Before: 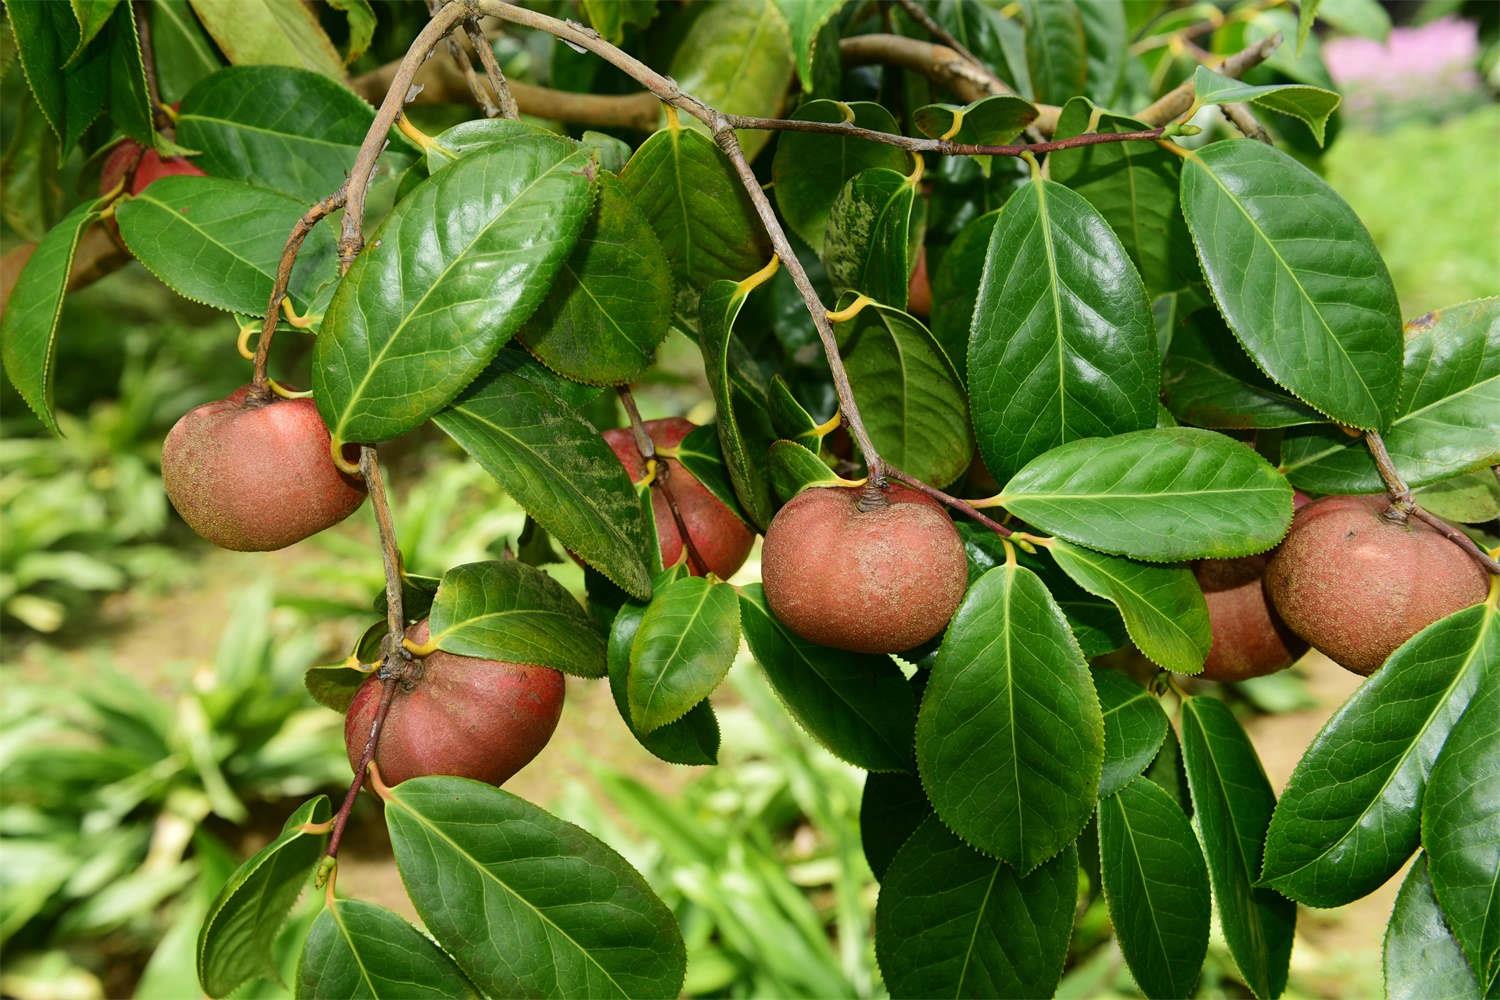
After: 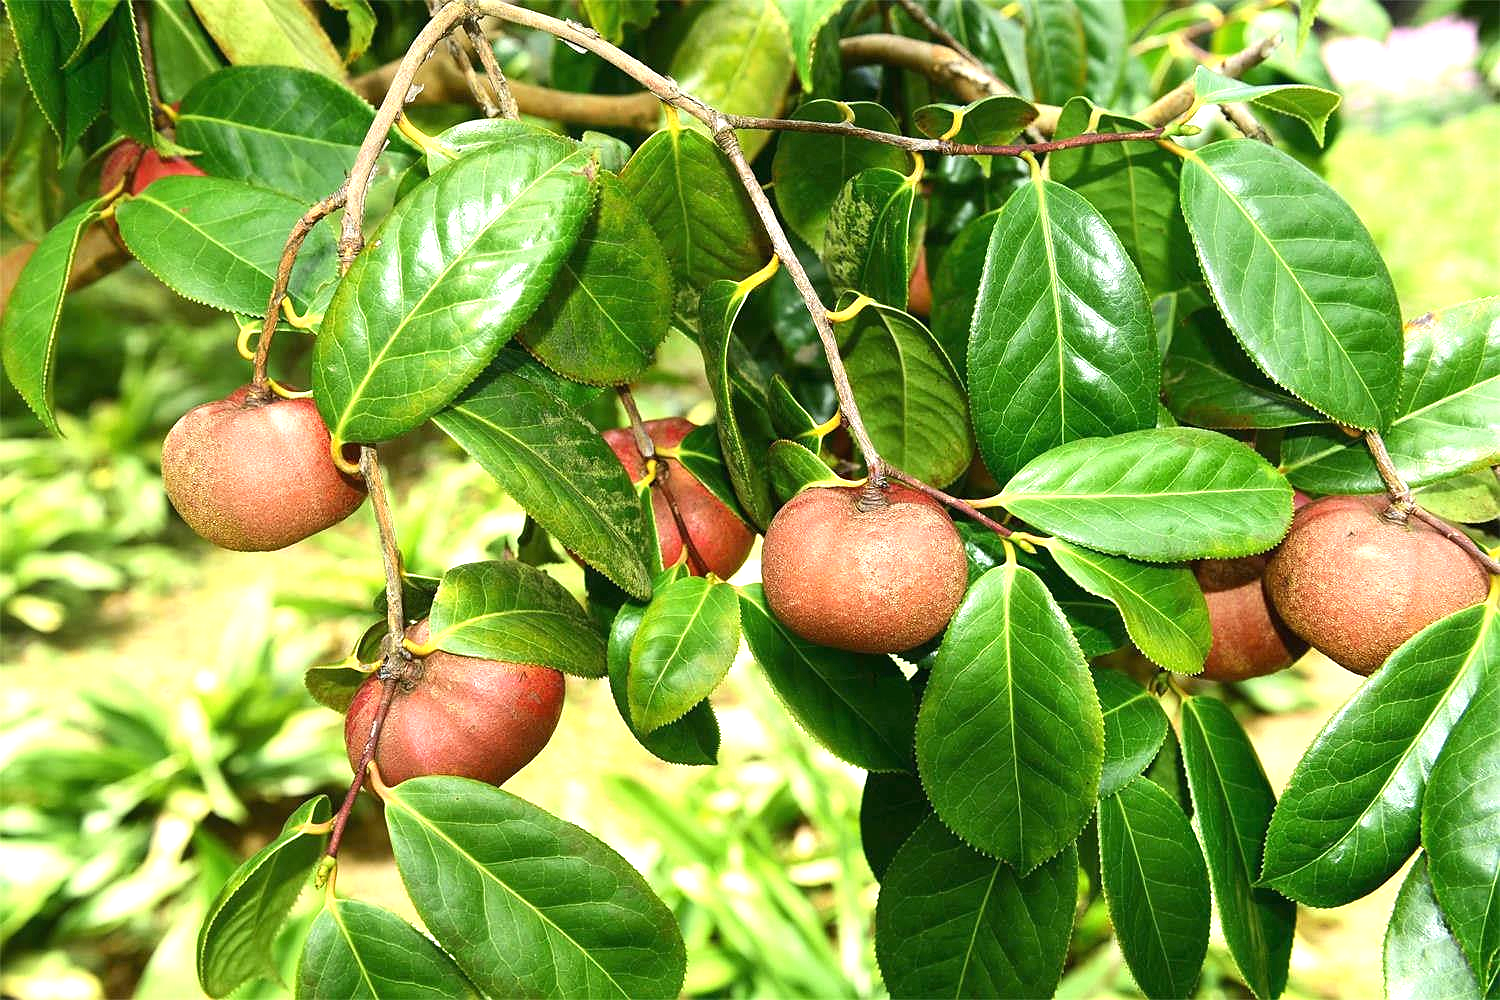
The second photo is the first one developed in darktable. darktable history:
exposure: black level correction 0, exposure 1.097 EV, compensate highlight preservation false
sharpen: radius 0.976, amount 0.605
tone equalizer: edges refinement/feathering 500, mask exposure compensation -1.57 EV, preserve details no
